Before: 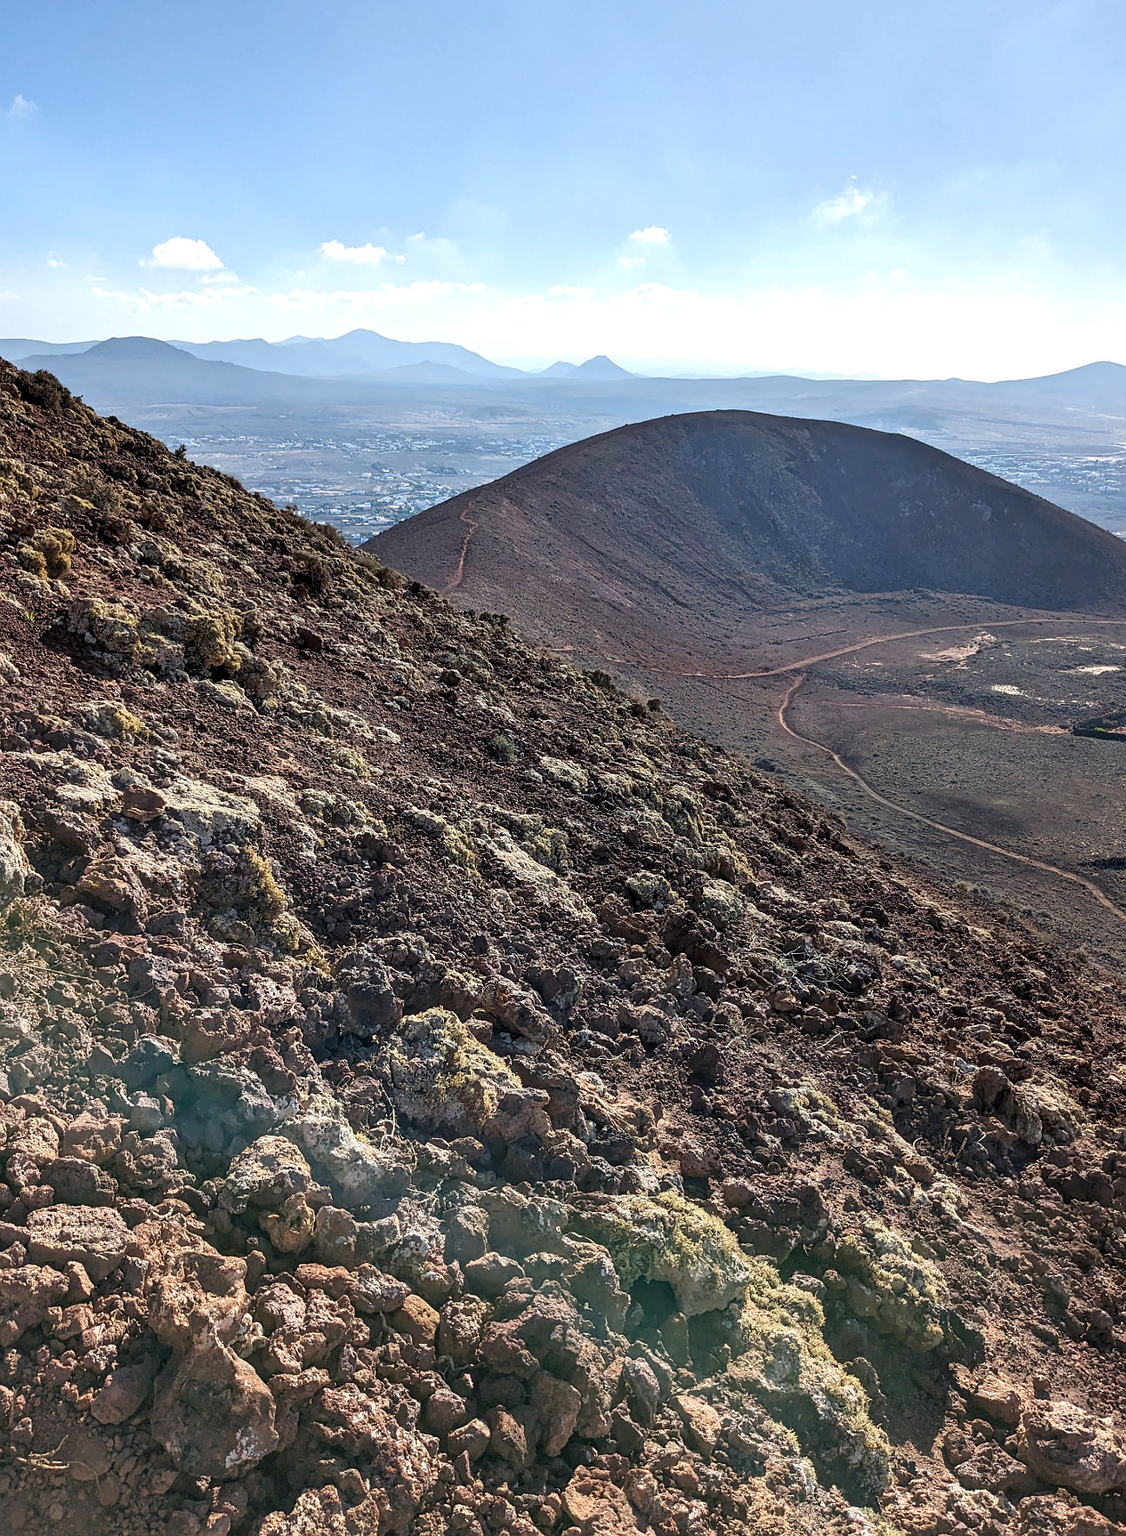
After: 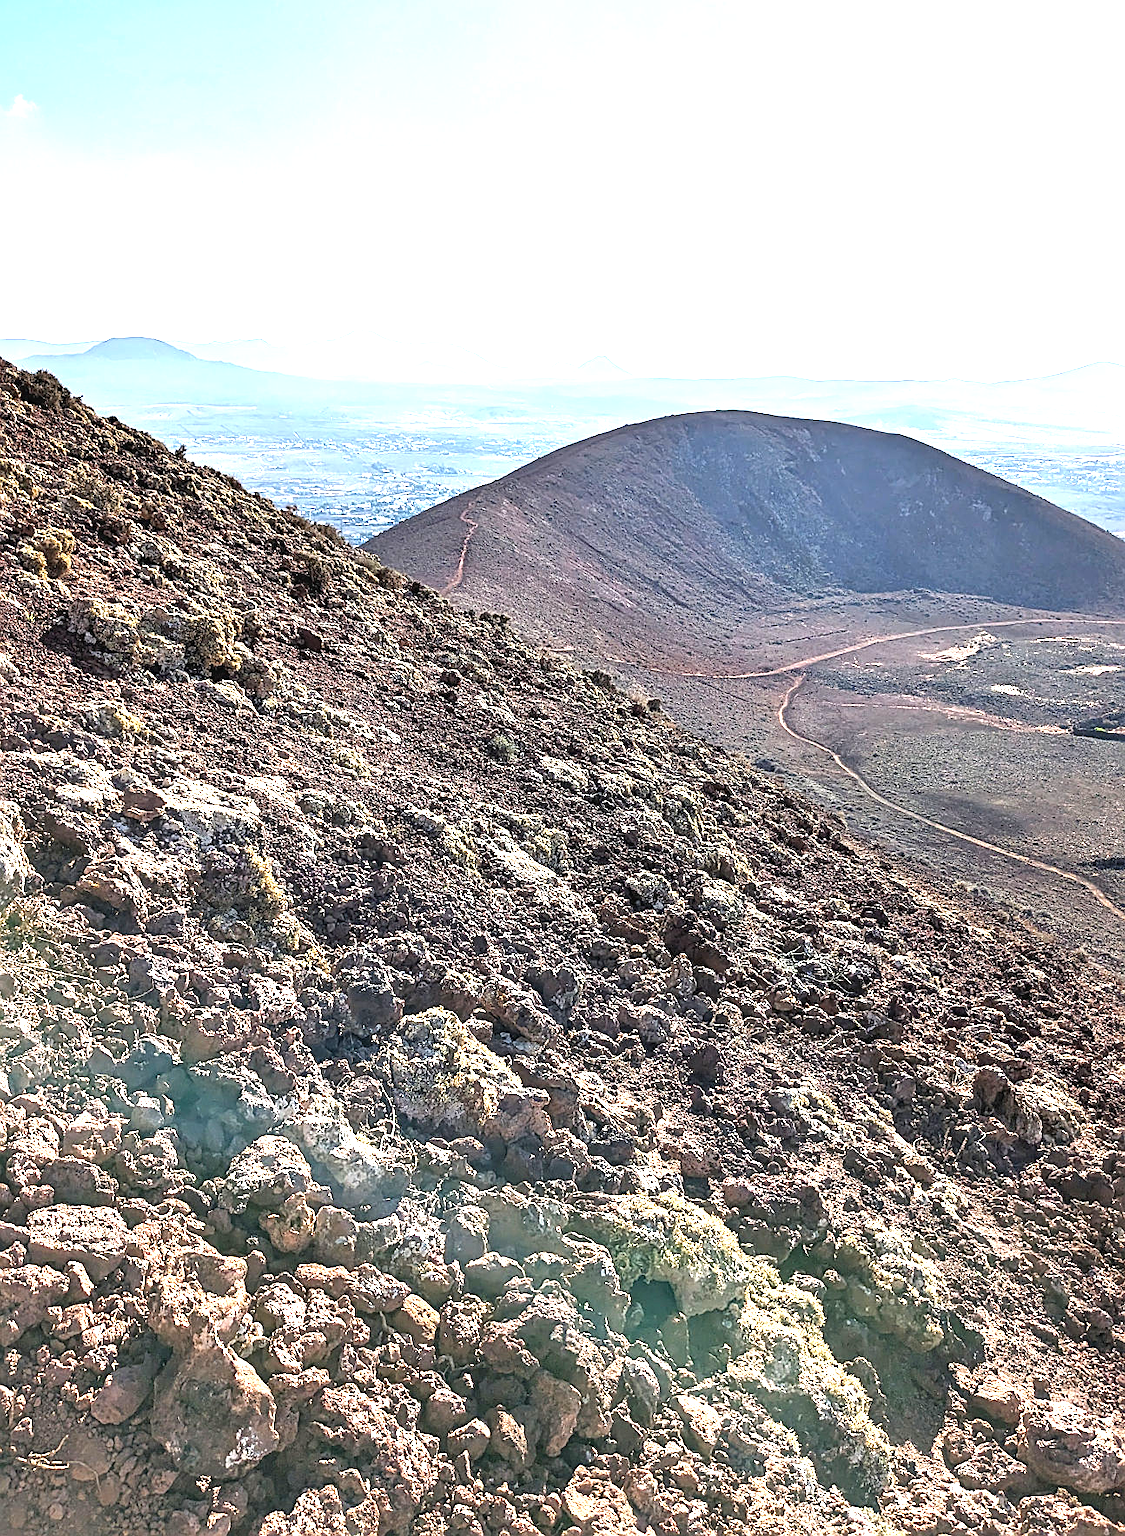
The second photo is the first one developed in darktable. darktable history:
exposure: black level correction -0.002, exposure 1.35 EV, compensate highlight preservation false
sharpen: radius 2.529, amount 0.323
